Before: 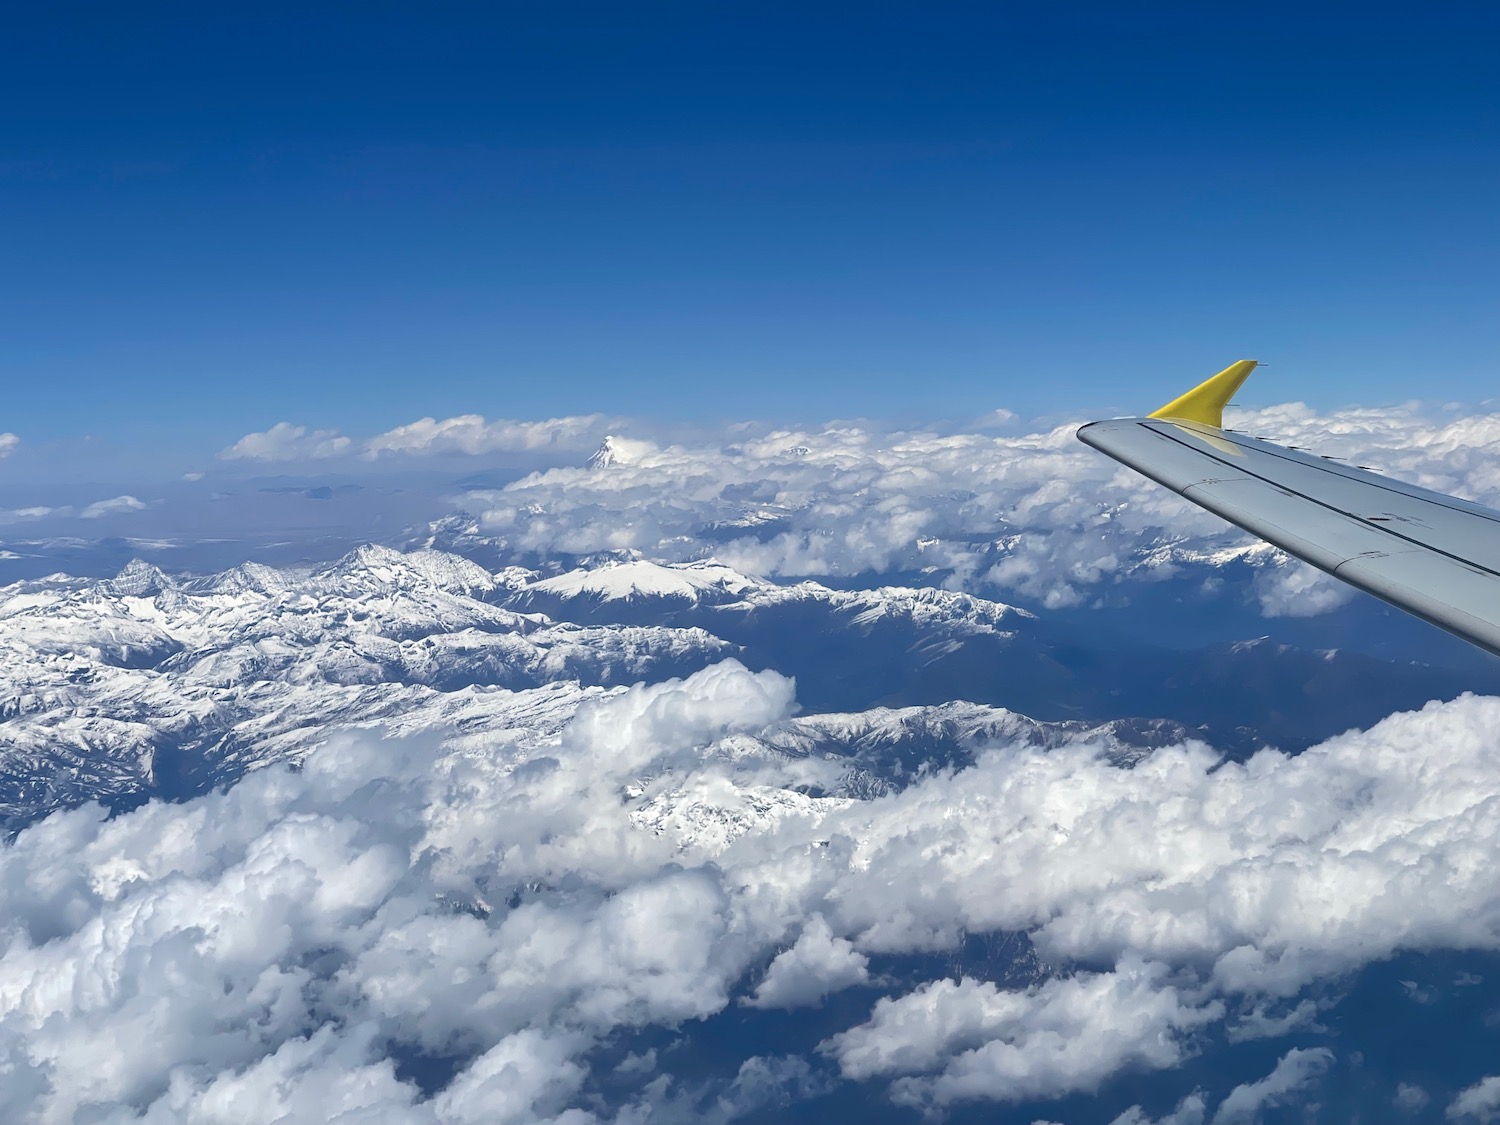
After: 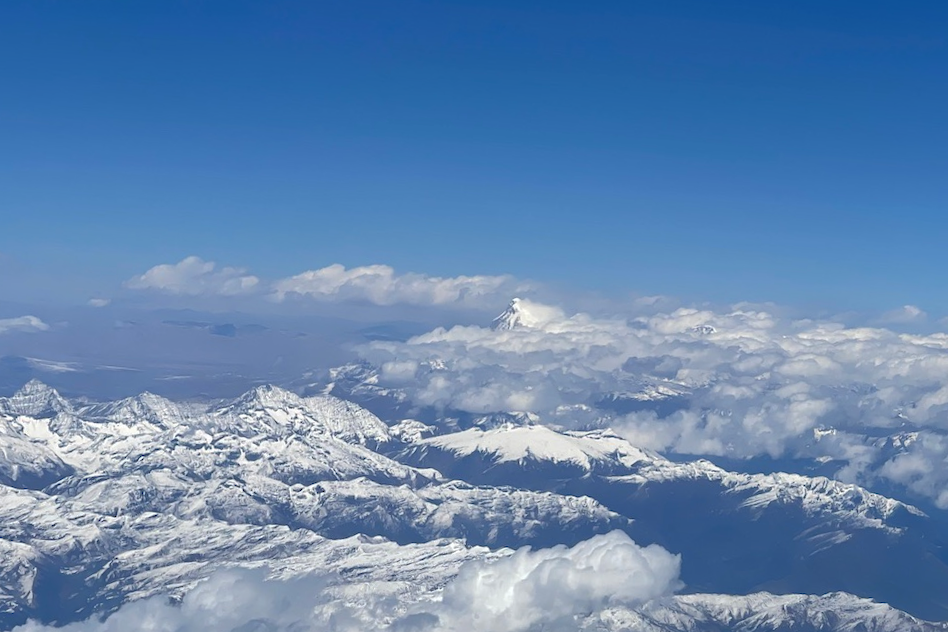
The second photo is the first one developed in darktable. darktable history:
crop and rotate: angle -4.99°, left 2.122%, top 6.945%, right 27.566%, bottom 30.519%
shadows and highlights: on, module defaults
